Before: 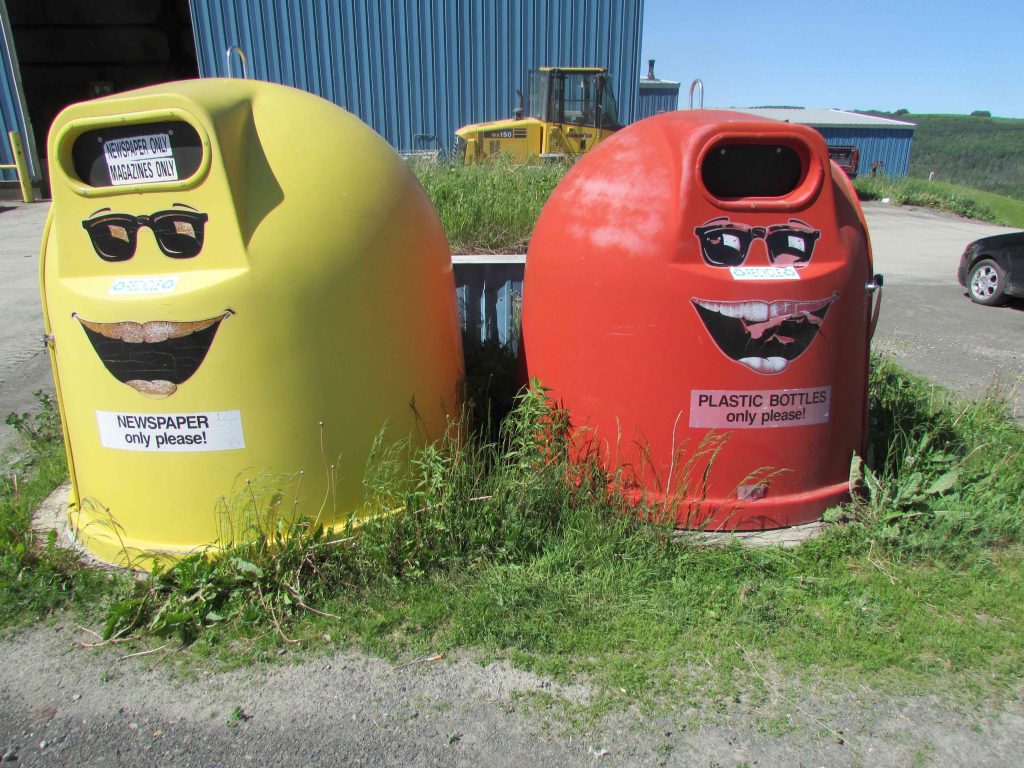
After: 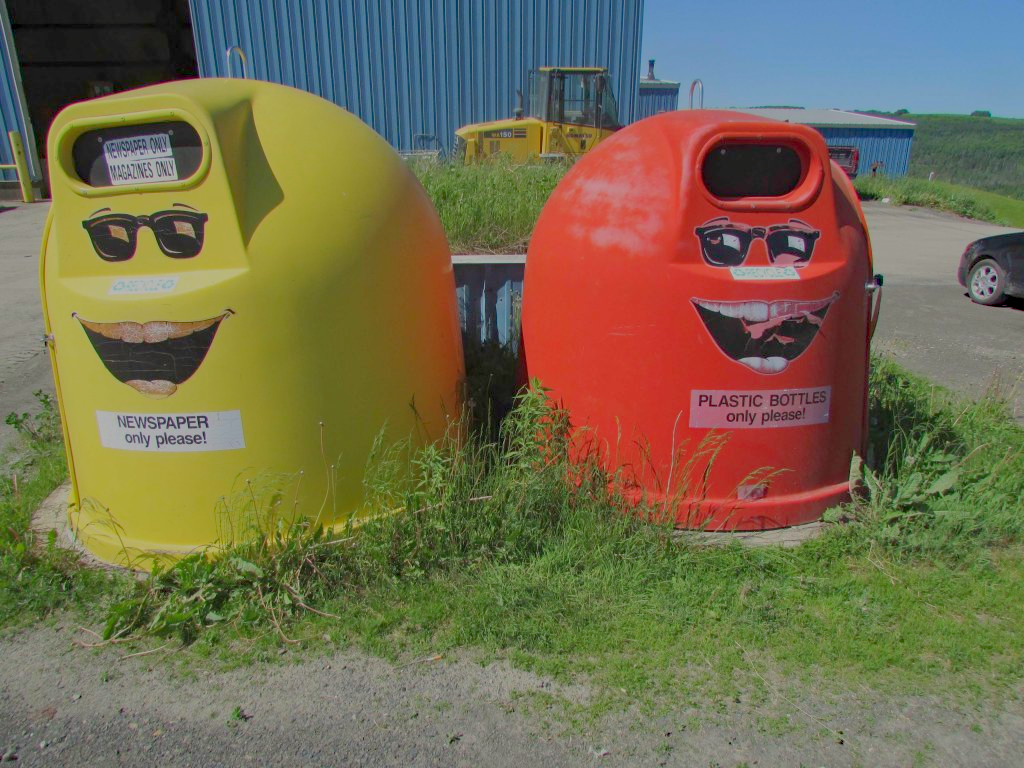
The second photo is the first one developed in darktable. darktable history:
haze removal: strength 0.29, distance 0.25, compatibility mode true, adaptive false
color correction: highlights b* 3
color balance rgb: contrast -30%
rgb curve: curves: ch0 [(0, 0) (0.175, 0.154) (0.785, 0.663) (1, 1)]
